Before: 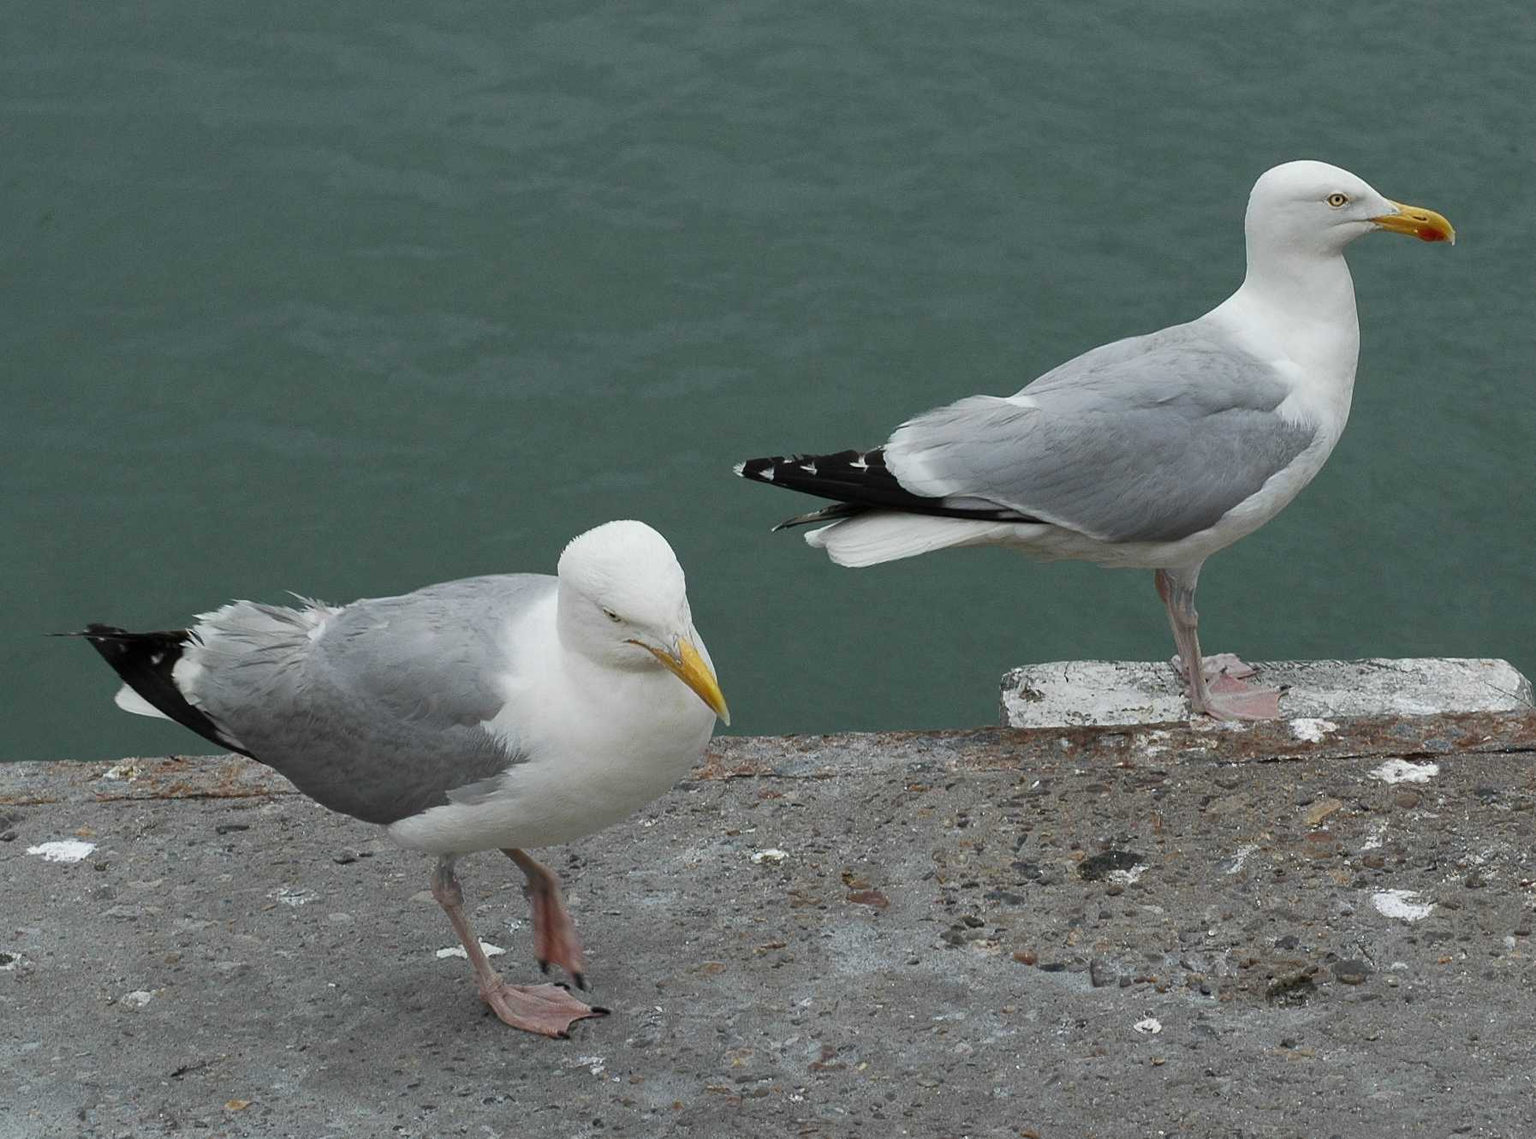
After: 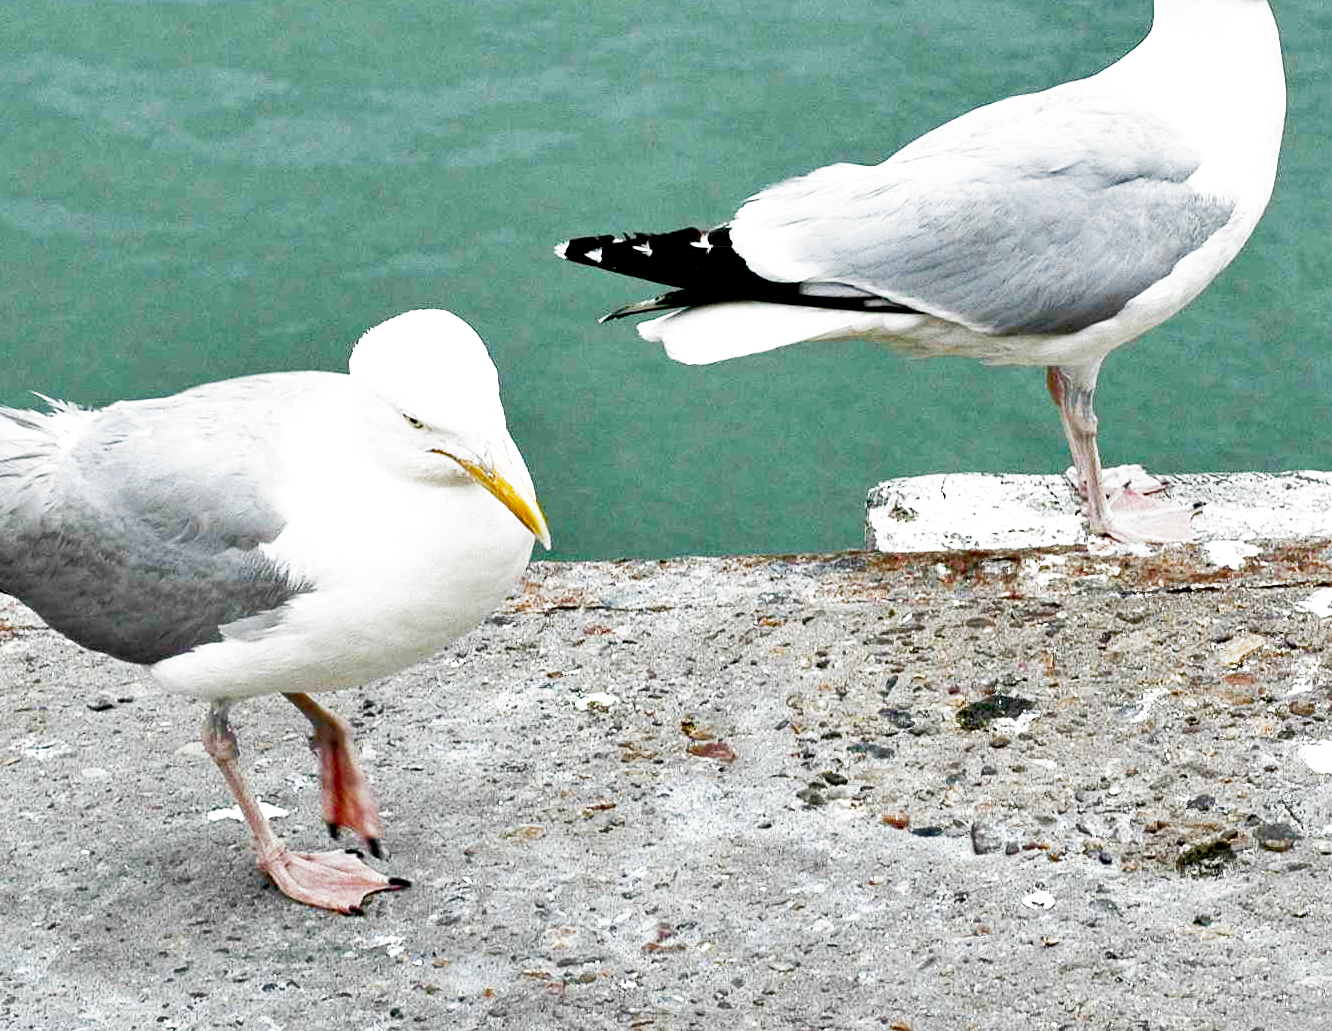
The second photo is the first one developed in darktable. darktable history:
filmic rgb: middle gray luminance 10.22%, black relative exposure -8.62 EV, white relative exposure 3.29 EV, target black luminance 0%, hardness 5.2, latitude 44.59%, contrast 1.308, highlights saturation mix 4.16%, shadows ↔ highlights balance 24.19%, preserve chrominance no, color science v5 (2021)
exposure: black level correction 0.015, exposure 1.791 EV, compensate highlight preservation false
shadows and highlights: shadows 32.65, highlights -46.29, compress 49.78%, soften with gaussian
crop: left 16.849%, top 22.458%, right 8.887%
